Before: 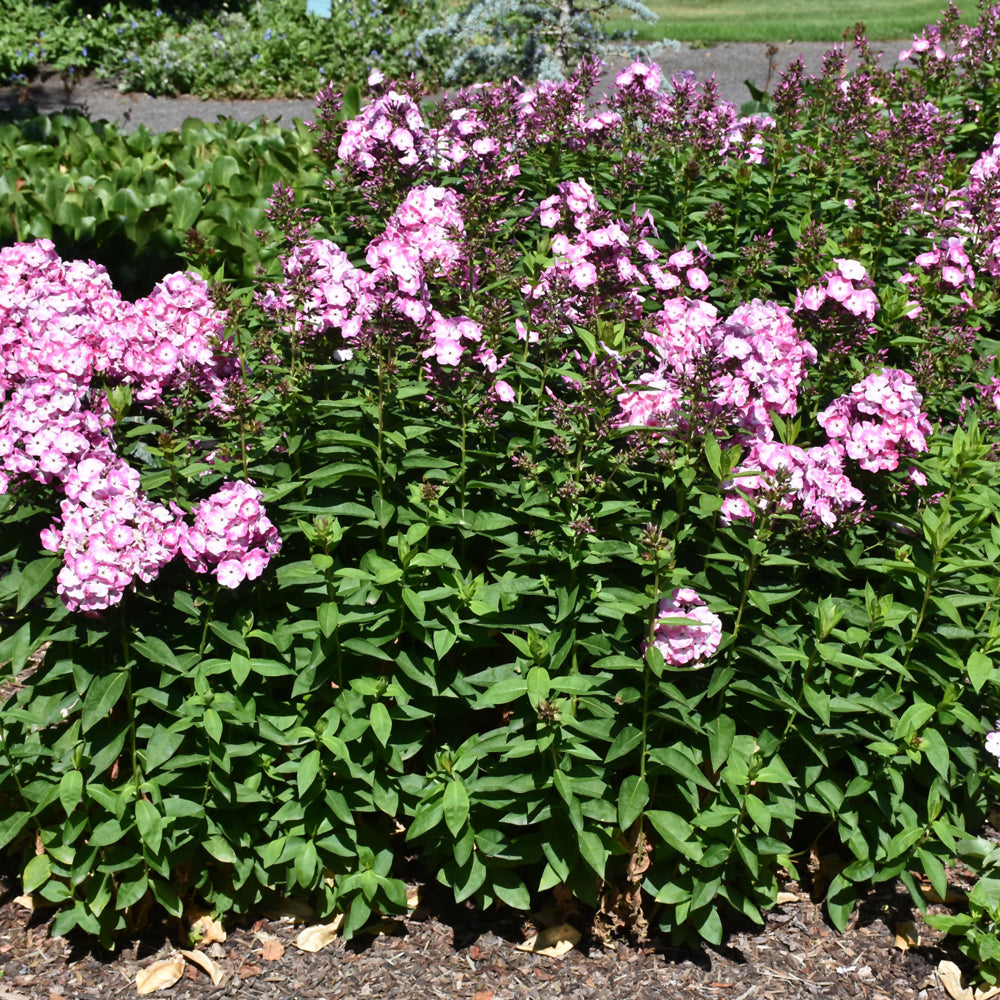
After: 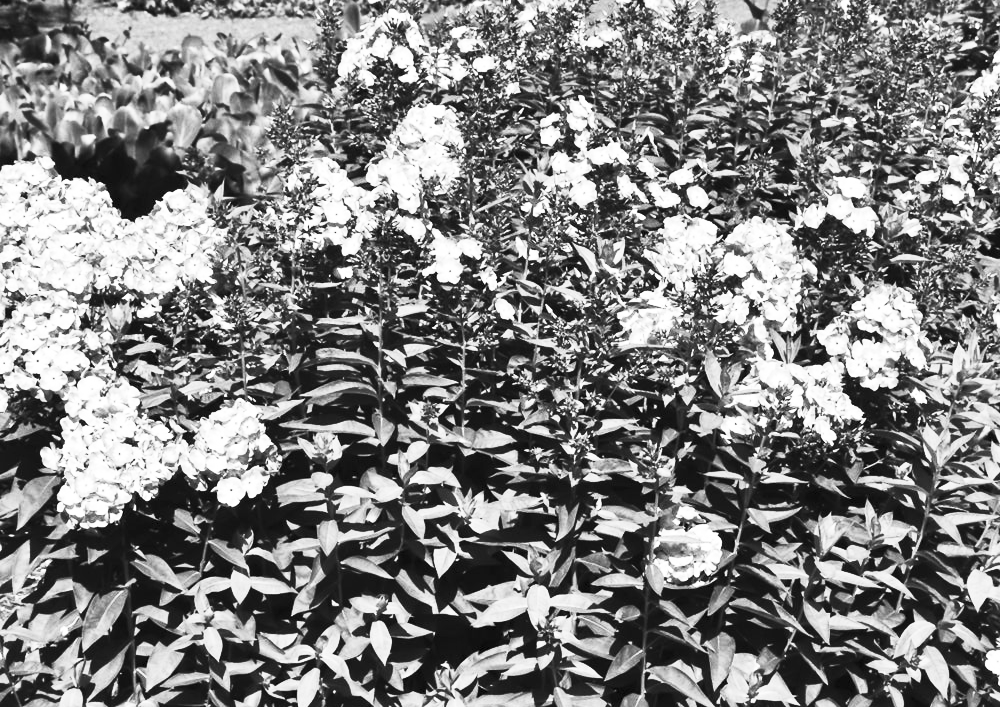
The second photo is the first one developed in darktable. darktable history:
contrast brightness saturation: contrast 0.53, brightness 0.47, saturation -1
crop and rotate: top 8.293%, bottom 20.996%
